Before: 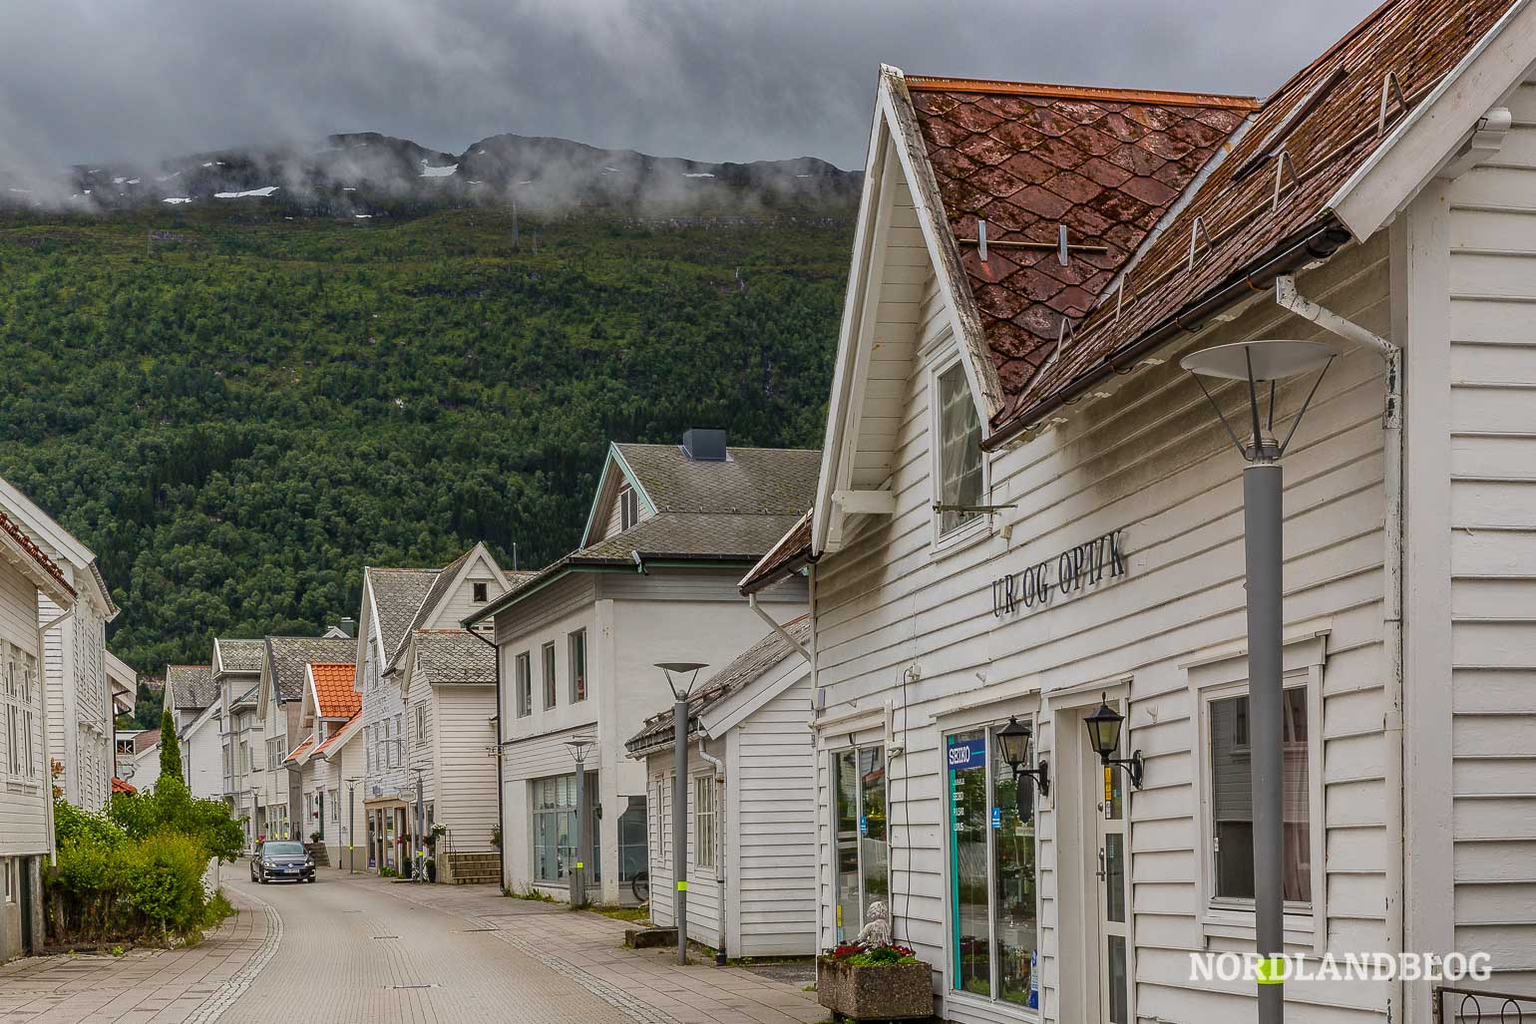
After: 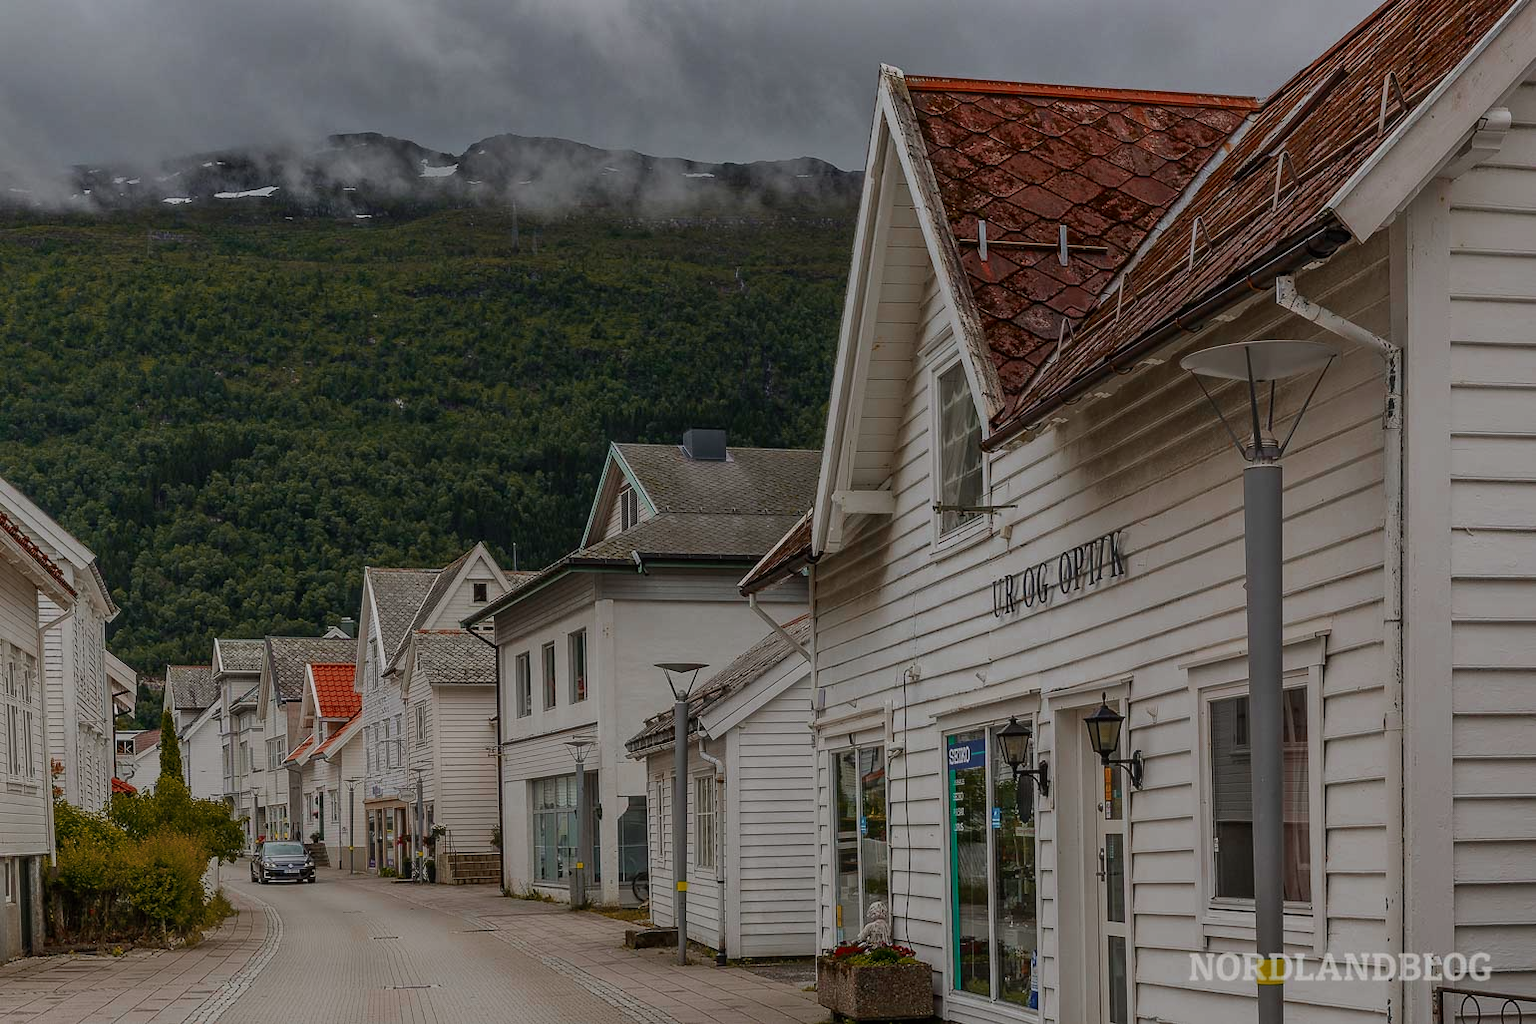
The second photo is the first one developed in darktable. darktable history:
exposure: black level correction 0, exposure -0.721 EV, compensate highlight preservation false
color zones: curves: ch0 [(0, 0.299) (0.25, 0.383) (0.456, 0.352) (0.736, 0.571)]; ch1 [(0, 0.63) (0.151, 0.568) (0.254, 0.416) (0.47, 0.558) (0.732, 0.37) (0.909, 0.492)]; ch2 [(0.004, 0.604) (0.158, 0.443) (0.257, 0.403) (0.761, 0.468)]
